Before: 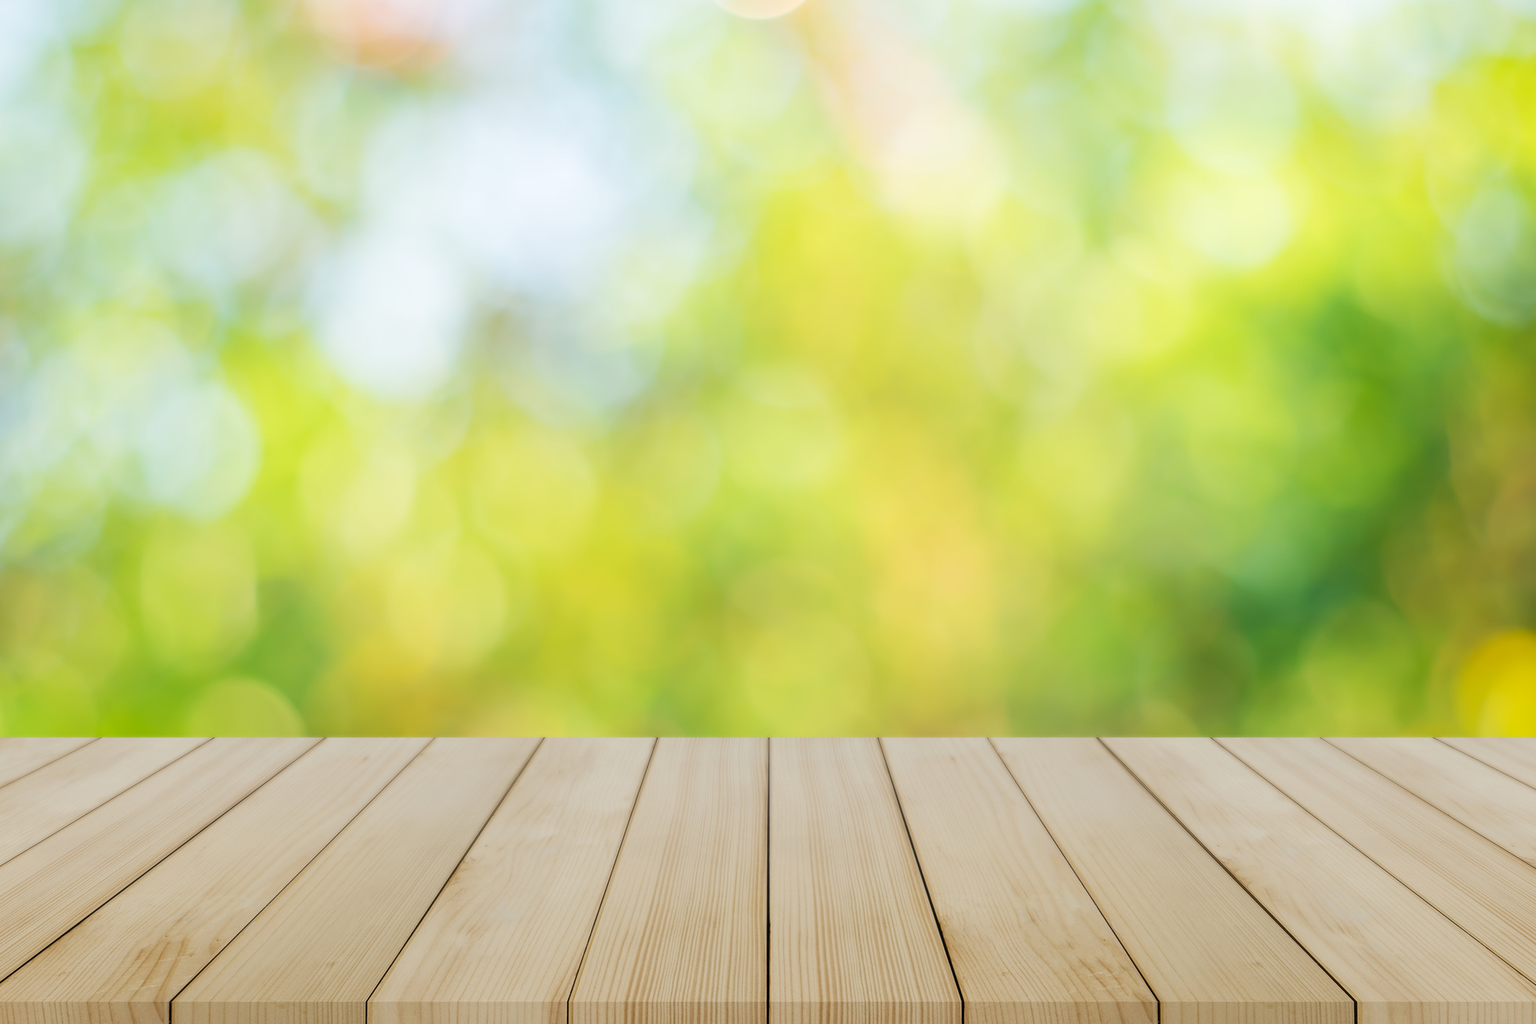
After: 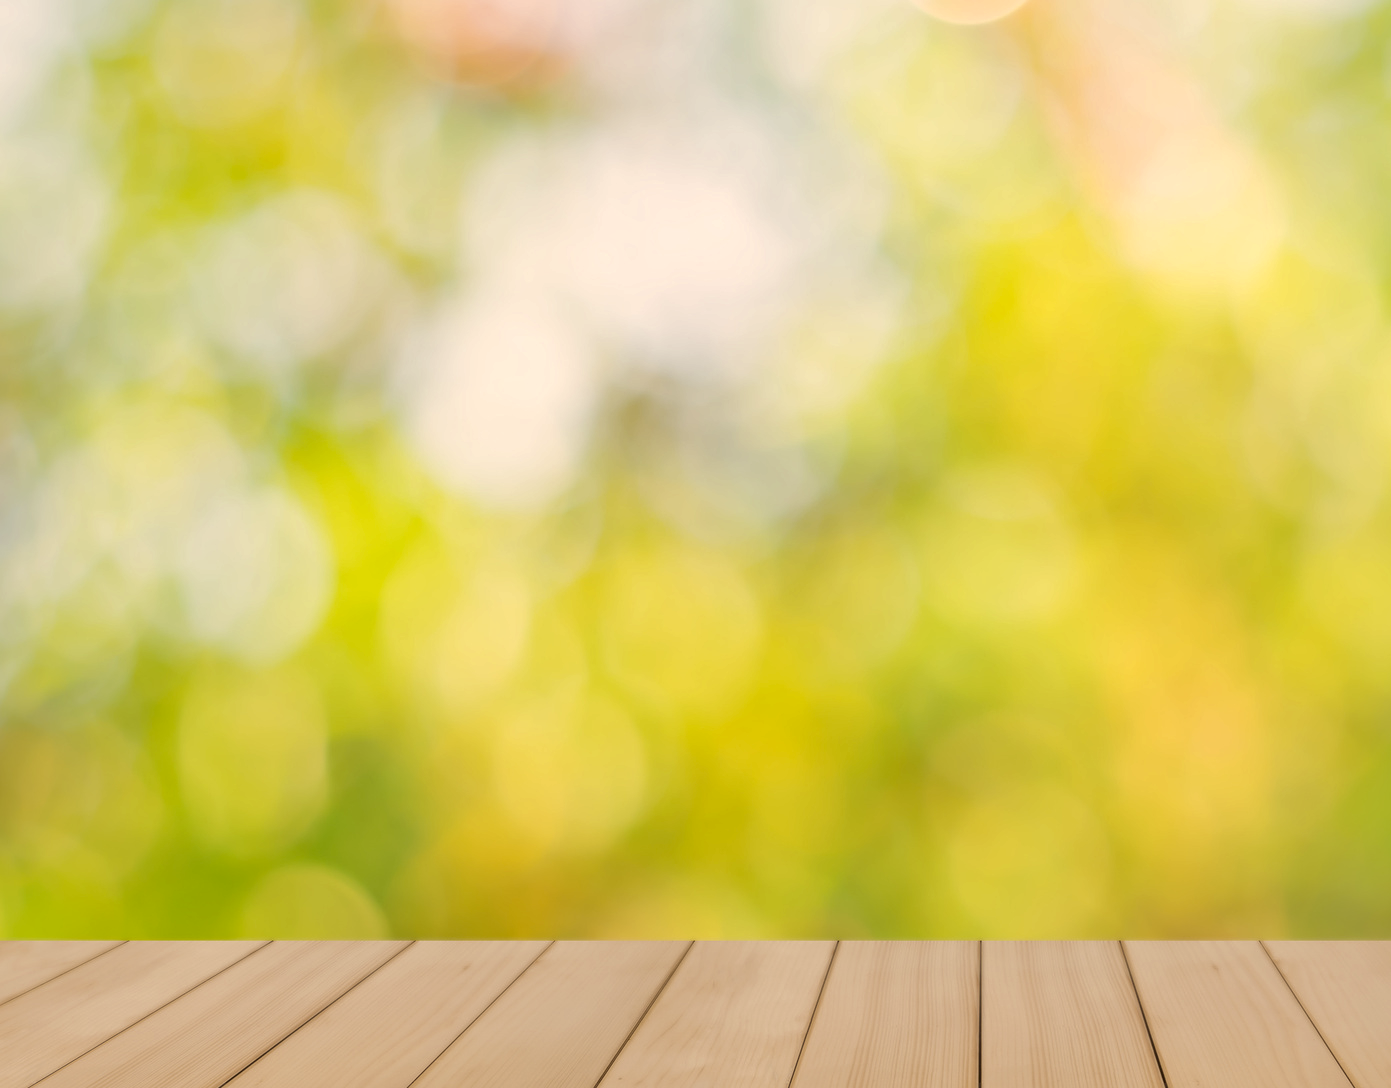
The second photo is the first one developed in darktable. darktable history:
color calibration: x 0.328, y 0.344, temperature 5646.24 K
crop: right 28.956%, bottom 16.644%
color zones: curves: ch0 [(0.068, 0.464) (0.25, 0.5) (0.48, 0.508) (0.75, 0.536) (0.886, 0.476) (0.967, 0.456)]; ch1 [(0.066, 0.456) (0.25, 0.5) (0.616, 0.508) (0.746, 0.56) (0.934, 0.444)]
shadows and highlights: shadows 10.35, white point adjustment 1.04, highlights -40.18, highlights color adjustment 73.97%
color correction: highlights a* 6.65, highlights b* 7.72, shadows a* 6.05, shadows b* 7.46, saturation 0.876
sharpen: amount 0.207
